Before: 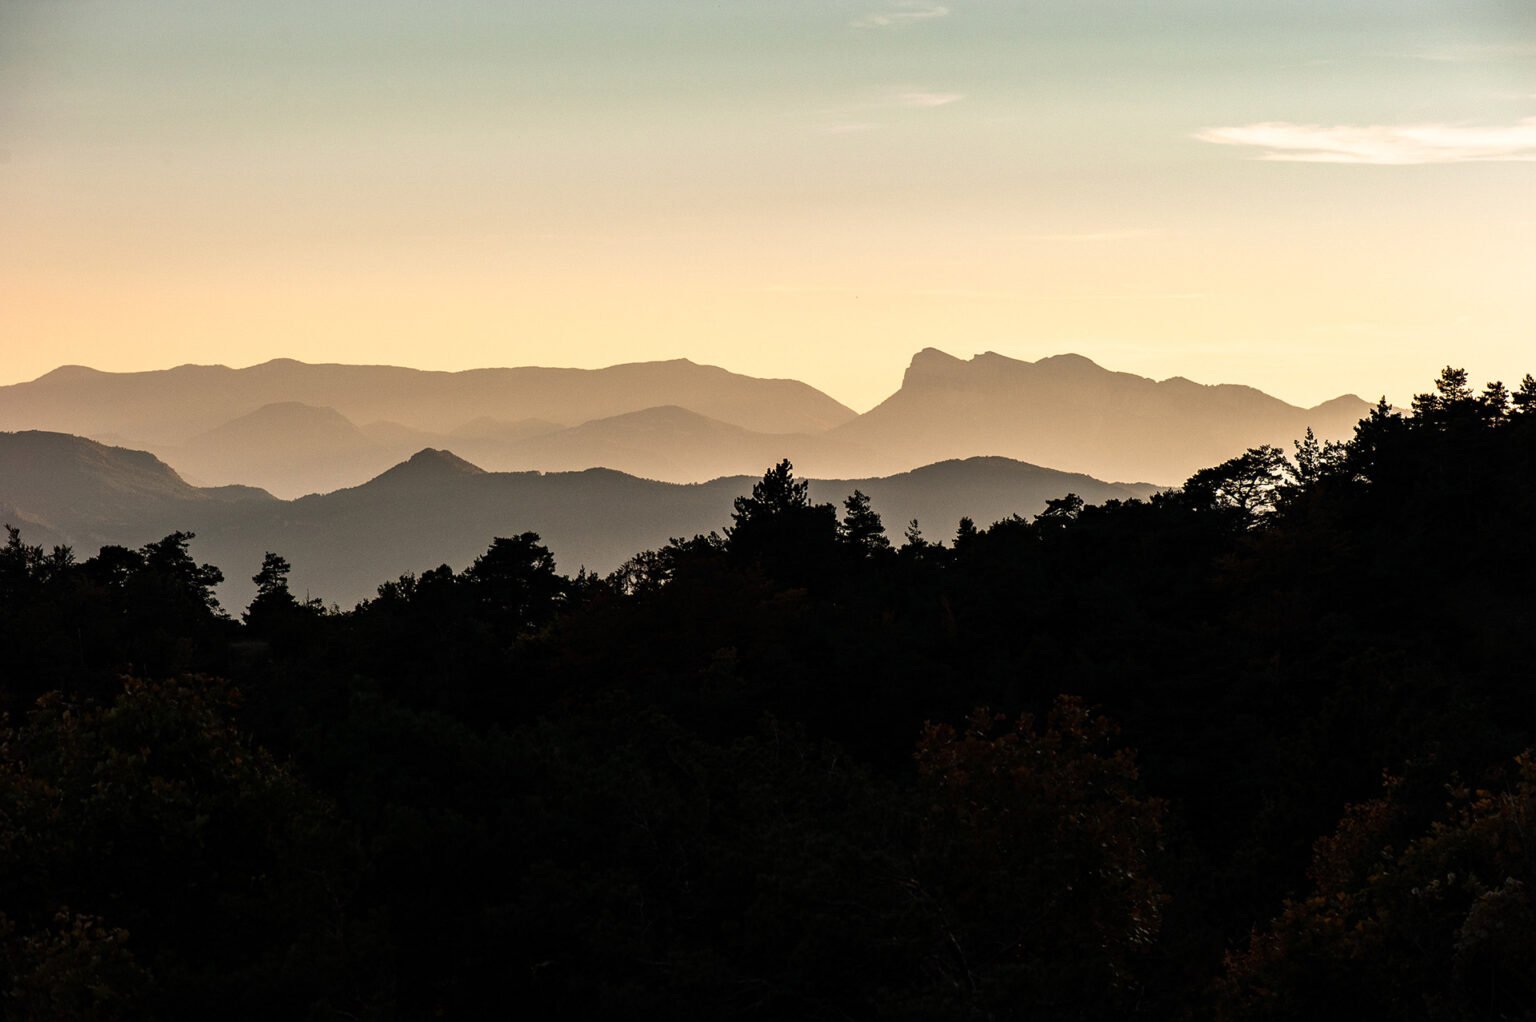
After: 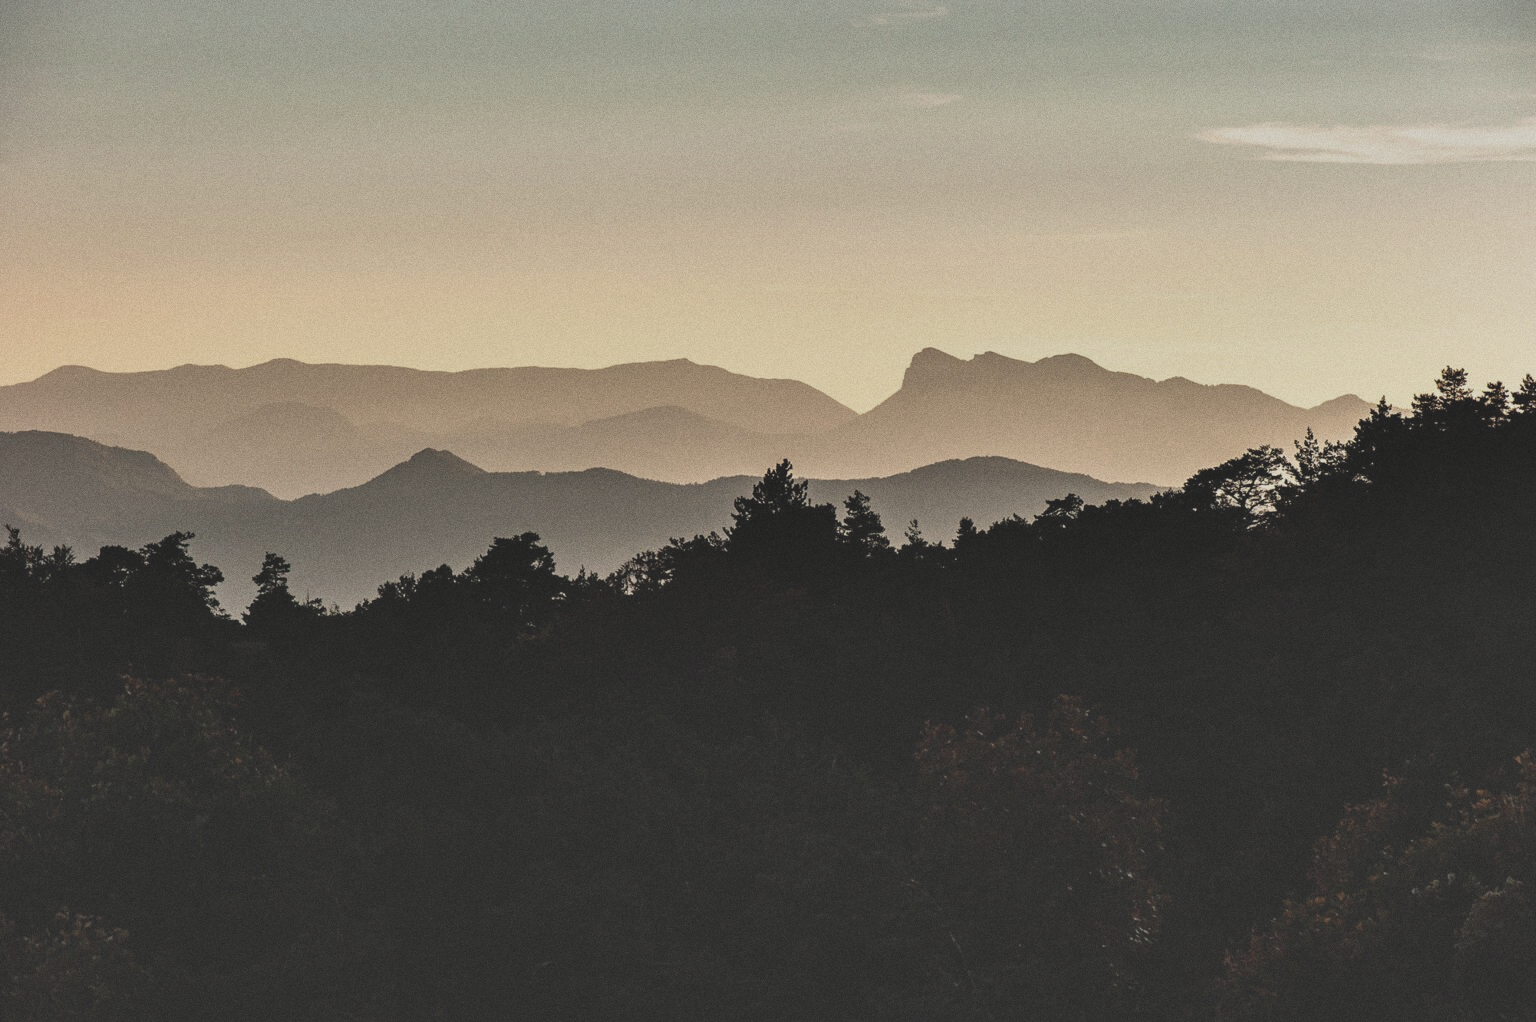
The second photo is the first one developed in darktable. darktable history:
grain: coarseness 0.47 ISO
shadows and highlights: soften with gaussian
contrast brightness saturation: contrast -0.26, saturation -0.43
color correction: highlights b* 3
